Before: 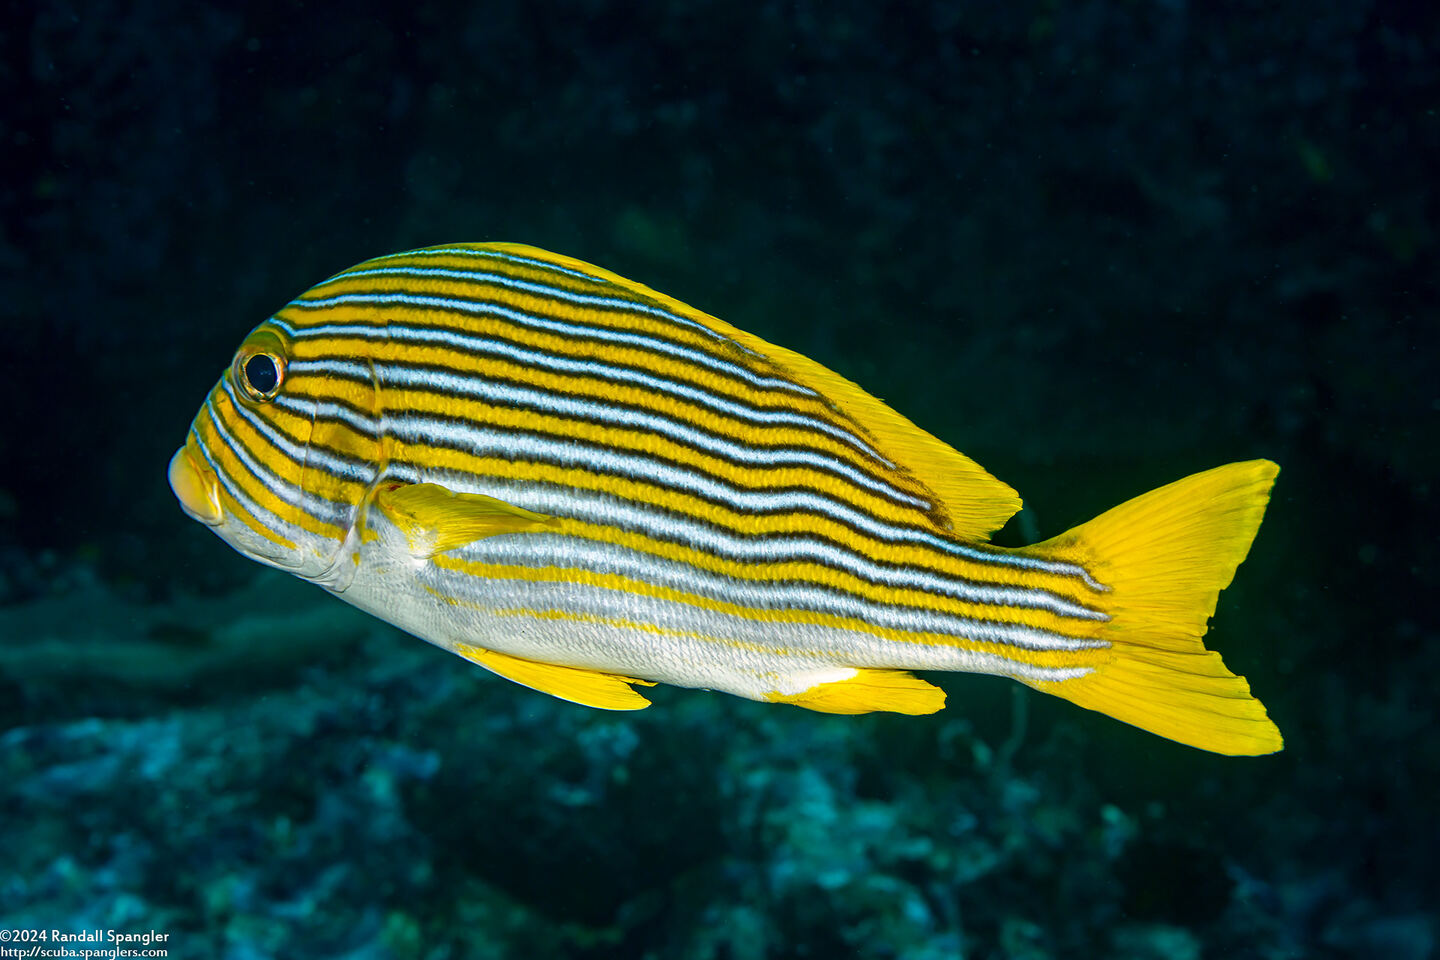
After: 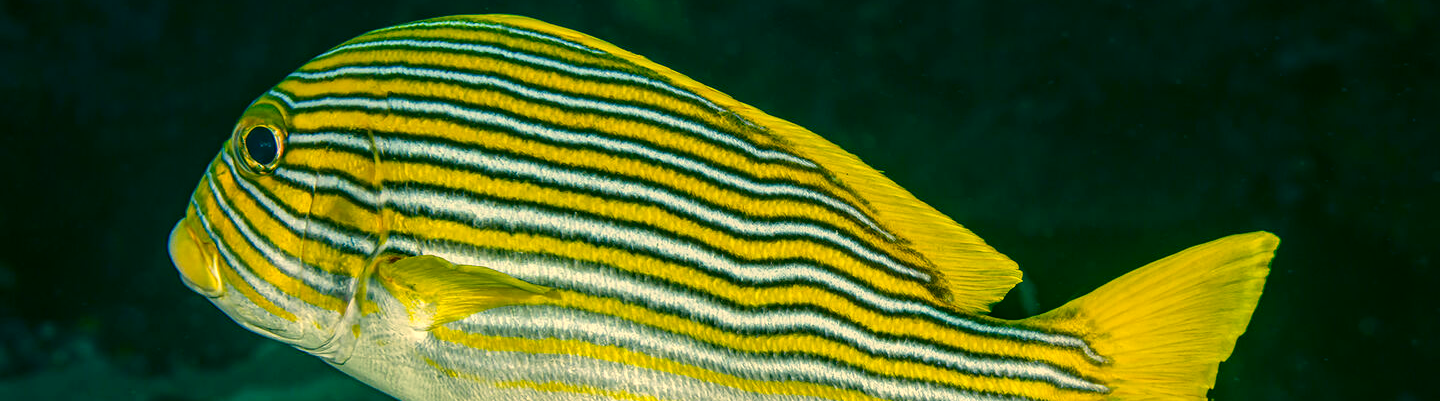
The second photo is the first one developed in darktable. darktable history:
color correction: highlights a* 5.62, highlights b* 33.57, shadows a* -25.86, shadows b* 4.02
local contrast: on, module defaults
crop and rotate: top 23.84%, bottom 34.294%
